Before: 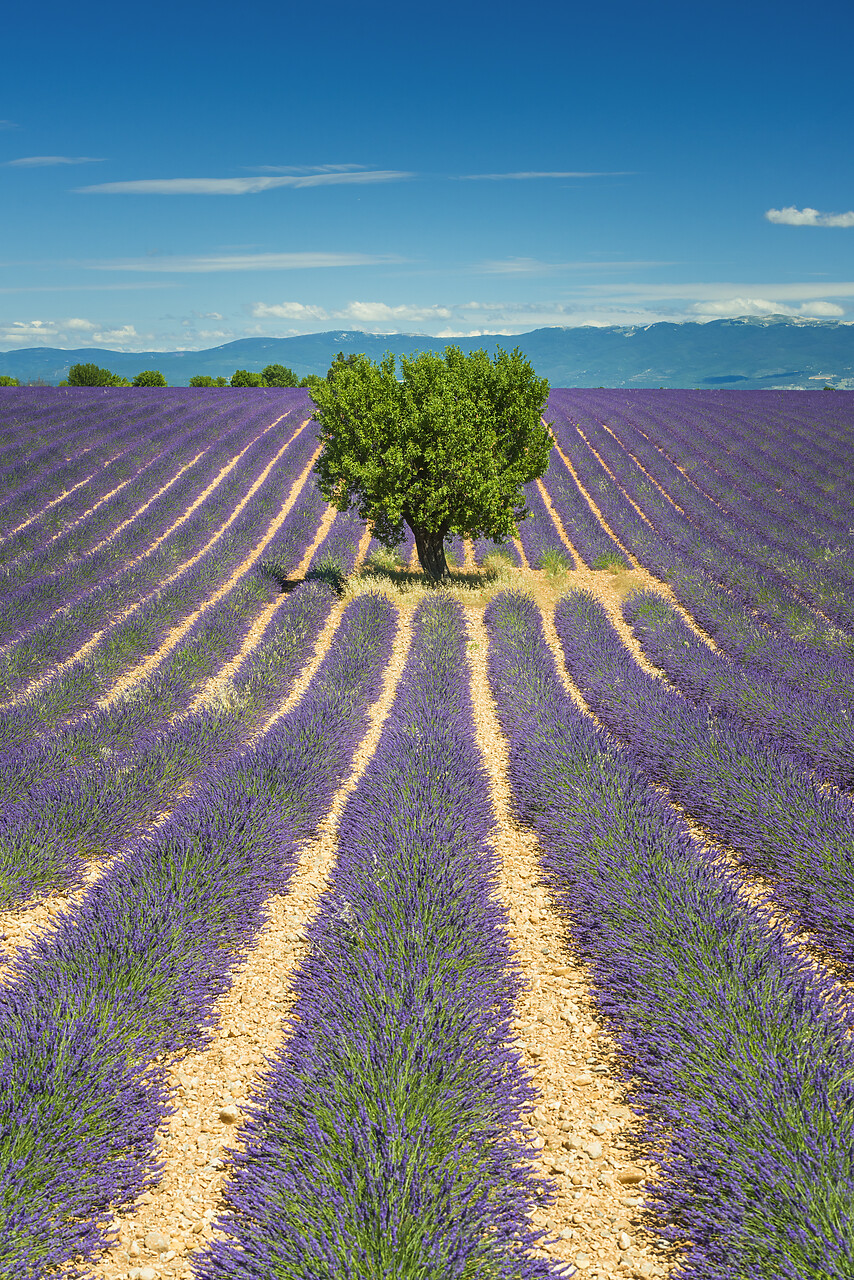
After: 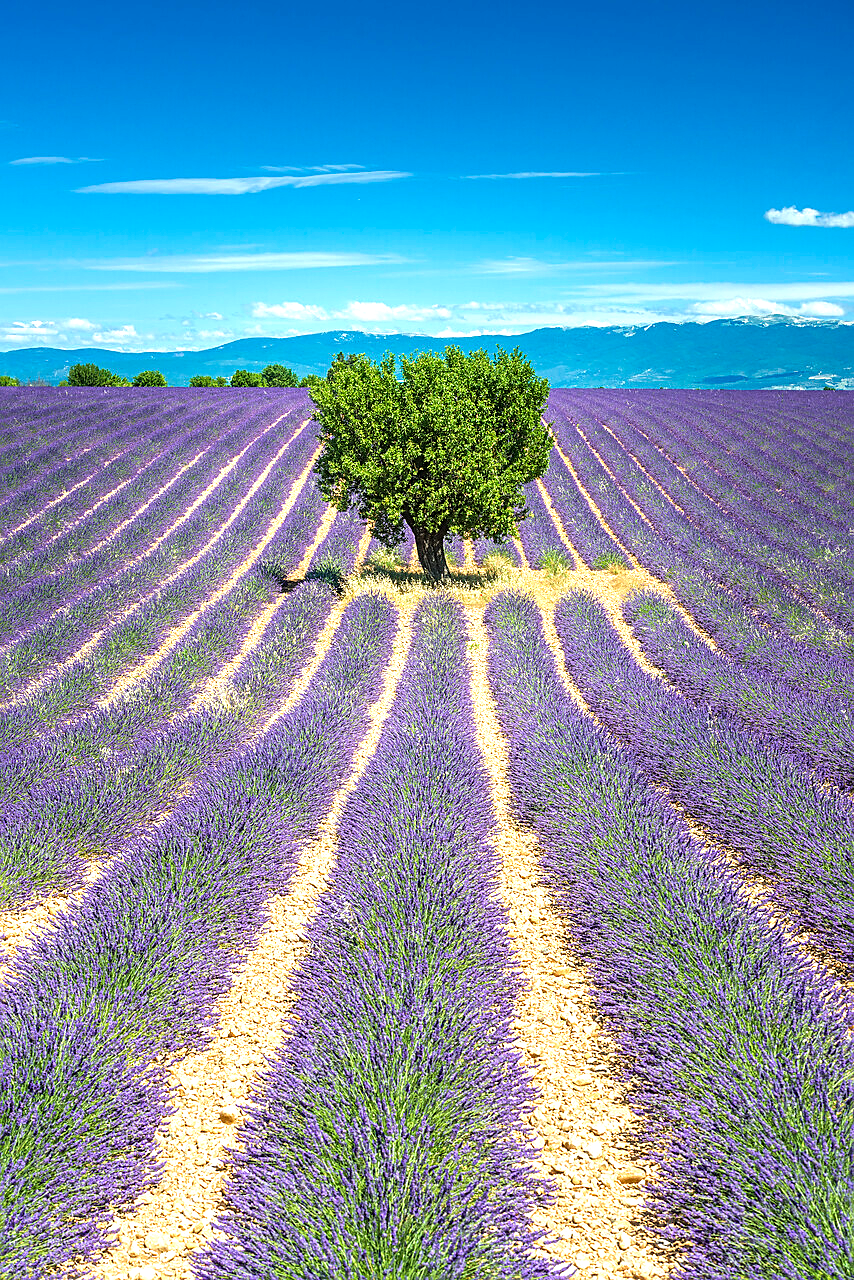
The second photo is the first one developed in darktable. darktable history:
sharpen: on, module defaults
color calibration: illuminant as shot in camera, x 0.358, y 0.373, temperature 4628.91 K, saturation algorithm version 1 (2020)
tone equalizer: -8 EV -0.738 EV, -7 EV -0.721 EV, -6 EV -0.61 EV, -5 EV -0.375 EV, -3 EV 0.396 EV, -2 EV 0.6 EV, -1 EV 0.692 EV, +0 EV 0.743 EV
local contrast: on, module defaults
